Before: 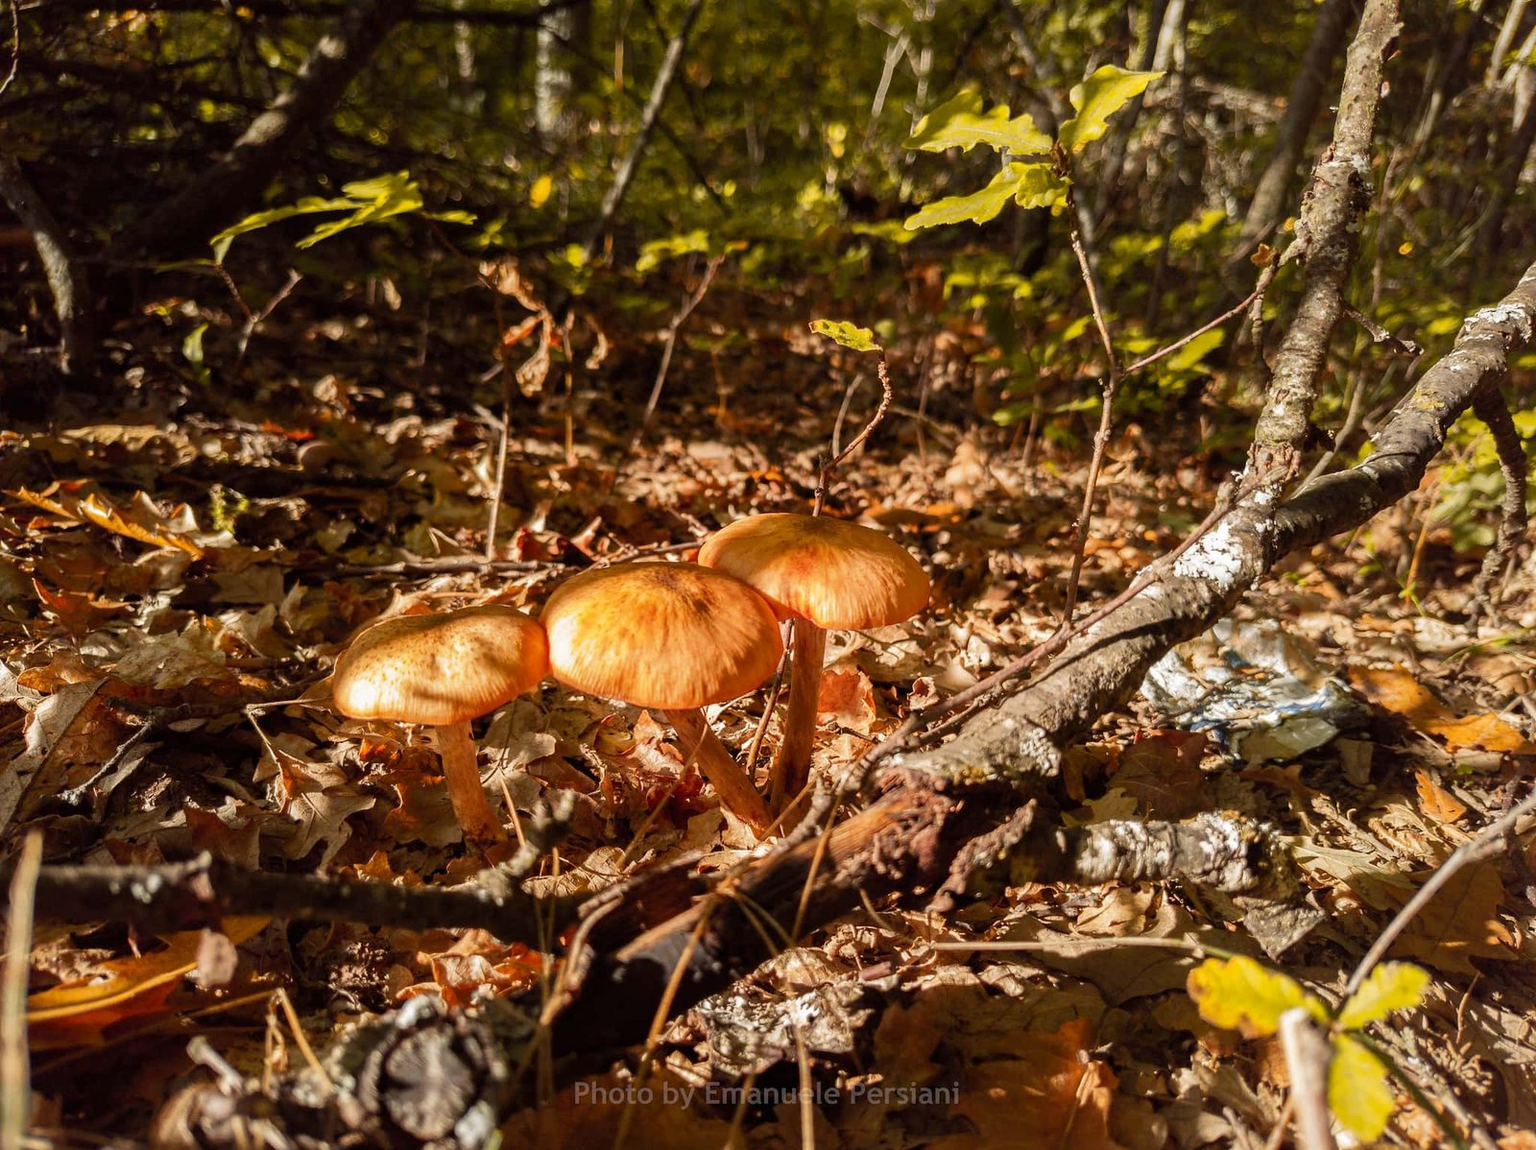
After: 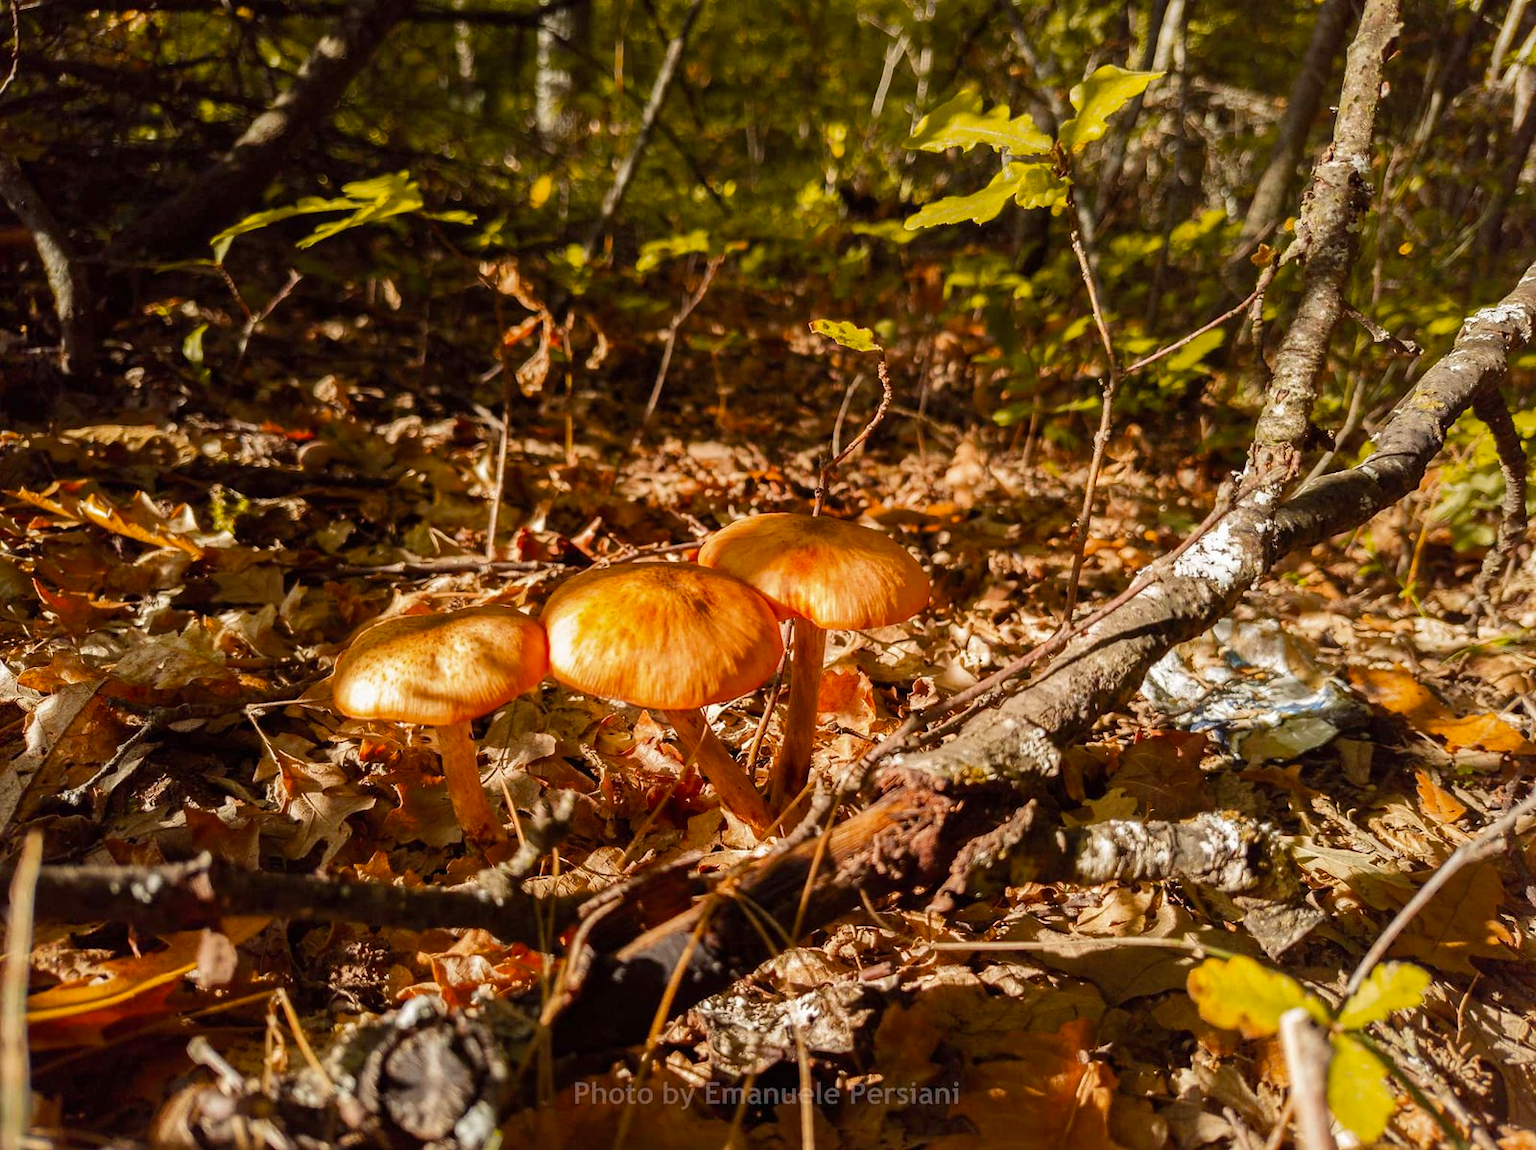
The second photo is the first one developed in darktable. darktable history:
color balance rgb: power › hue 75.5°, perceptual saturation grading › global saturation 8.645%, perceptual brilliance grading › mid-tones 9.254%, perceptual brilliance grading › shadows 14.643%, saturation formula JzAzBz (2021)
